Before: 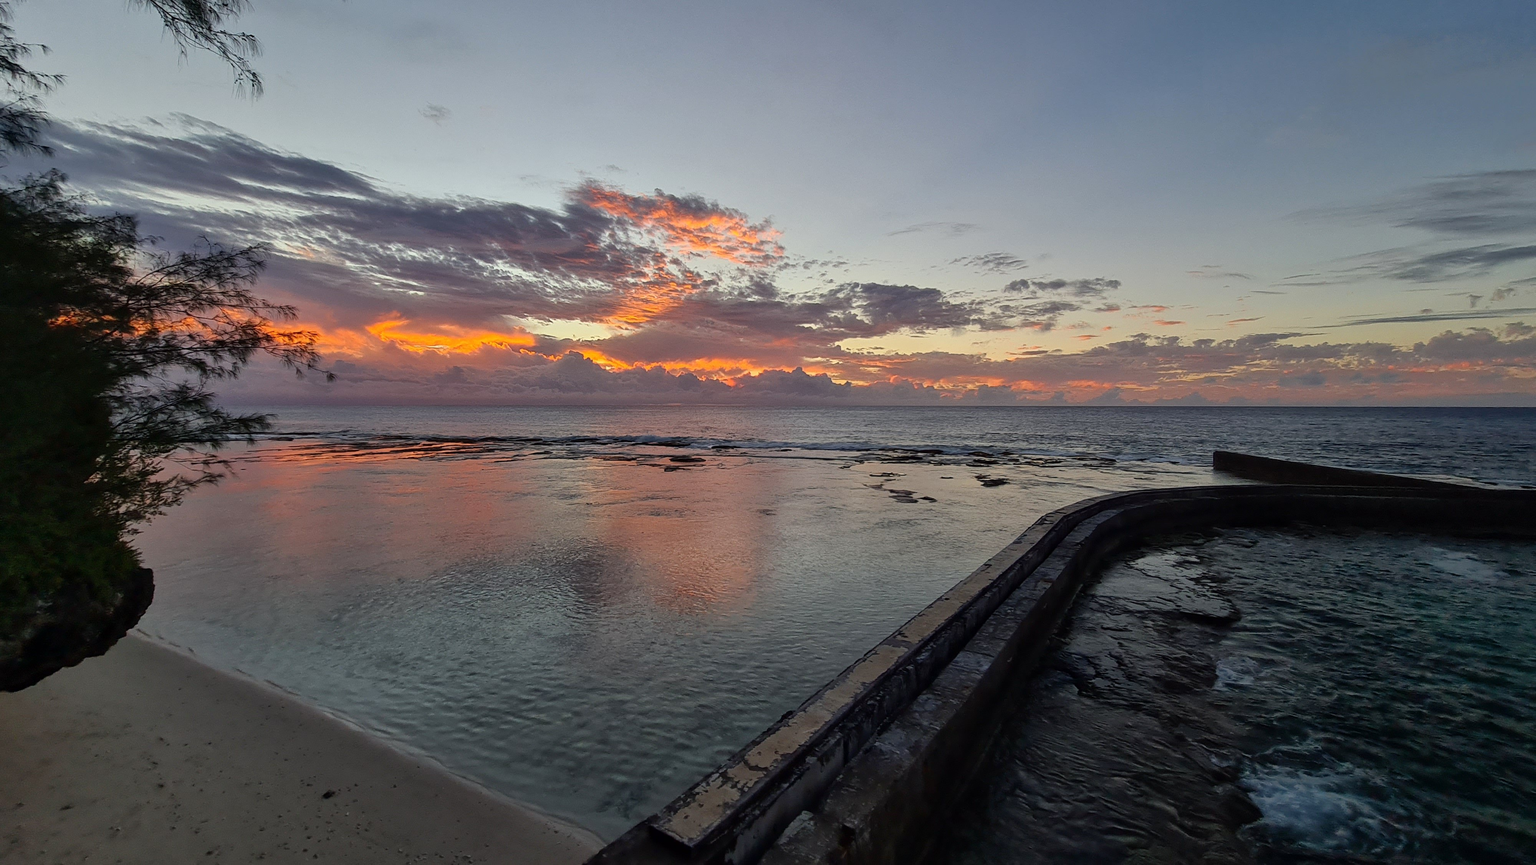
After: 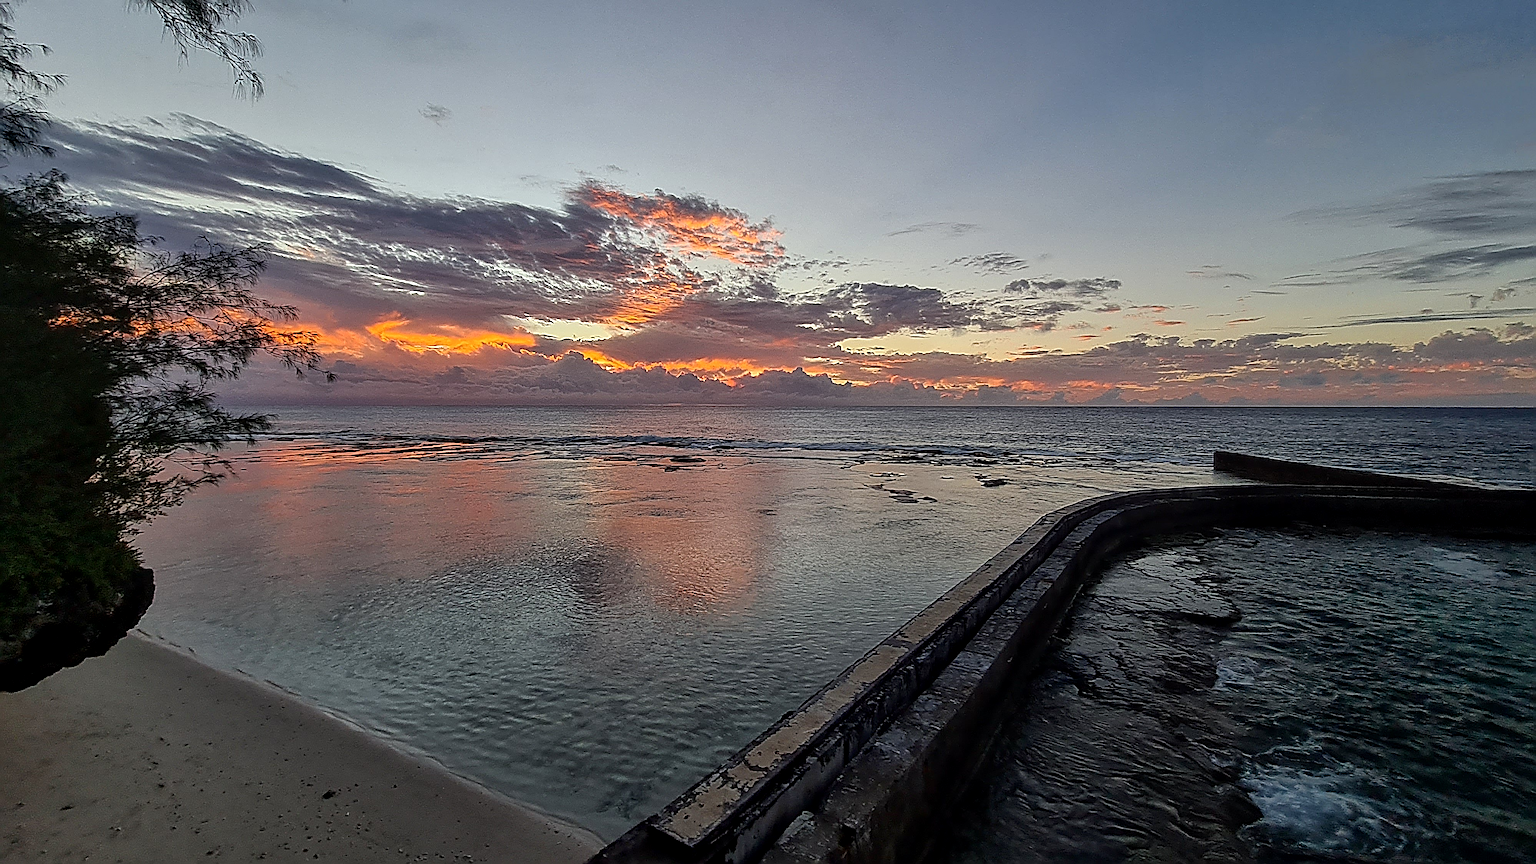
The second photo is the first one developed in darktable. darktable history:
local contrast: on, module defaults
sharpen: radius 3.158, amount 1.731
